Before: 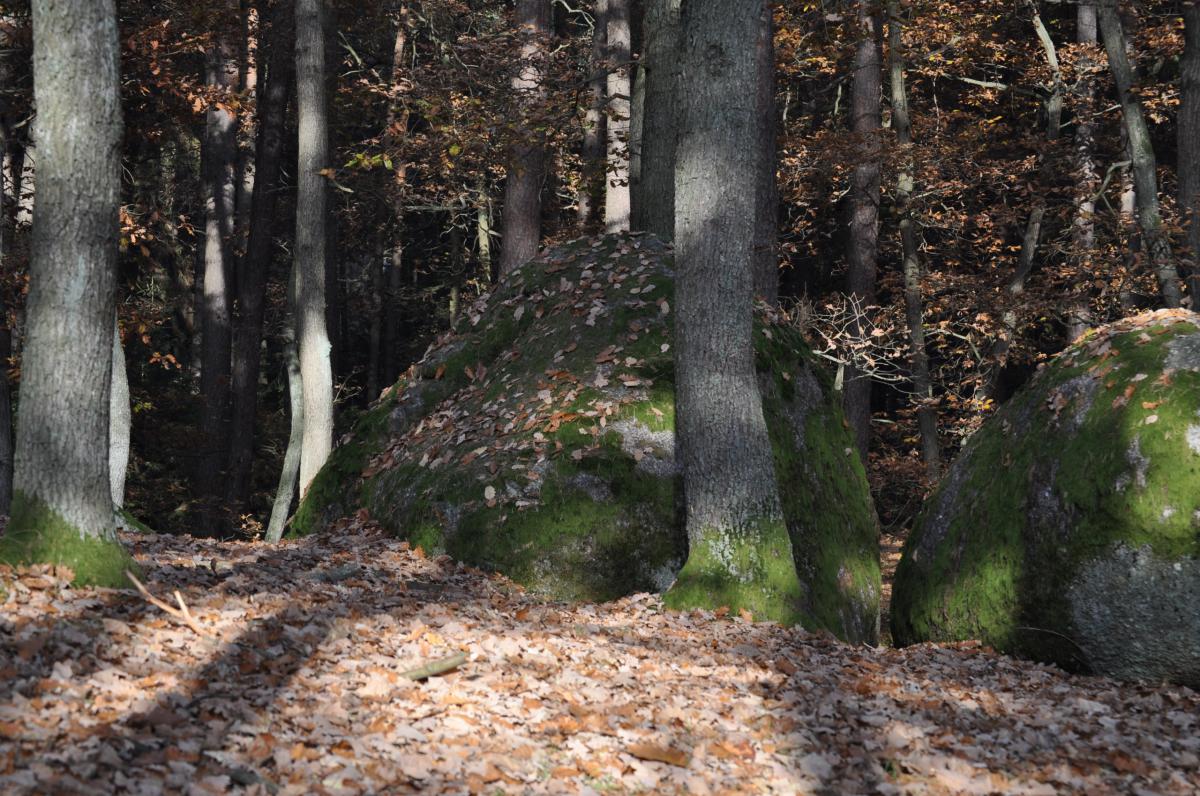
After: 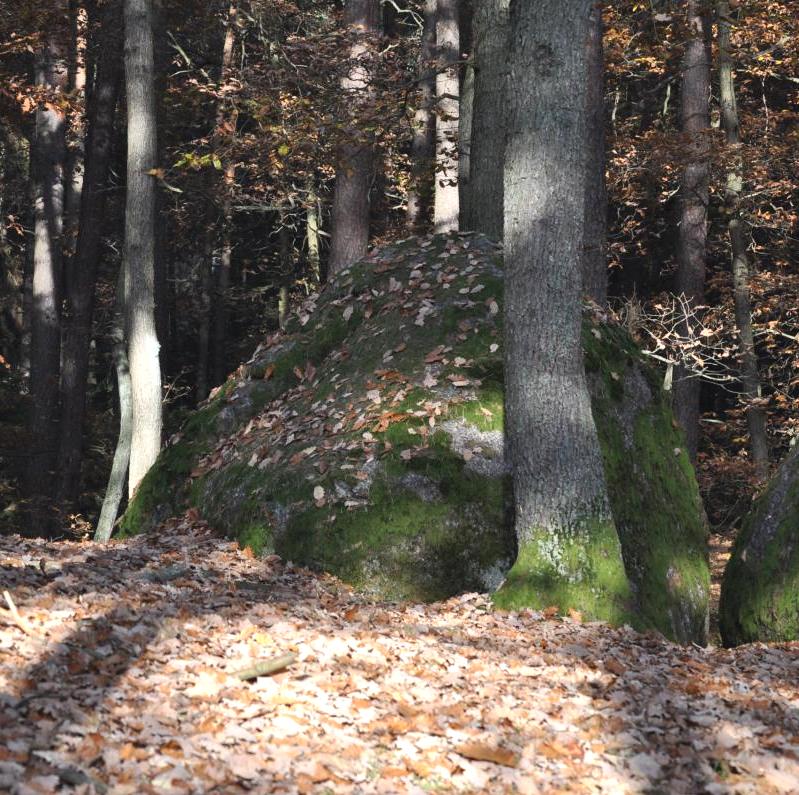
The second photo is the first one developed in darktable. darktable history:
exposure: black level correction -0.002, exposure 0.54 EV, compensate highlight preservation false
crop and rotate: left 14.292%, right 19.041%
